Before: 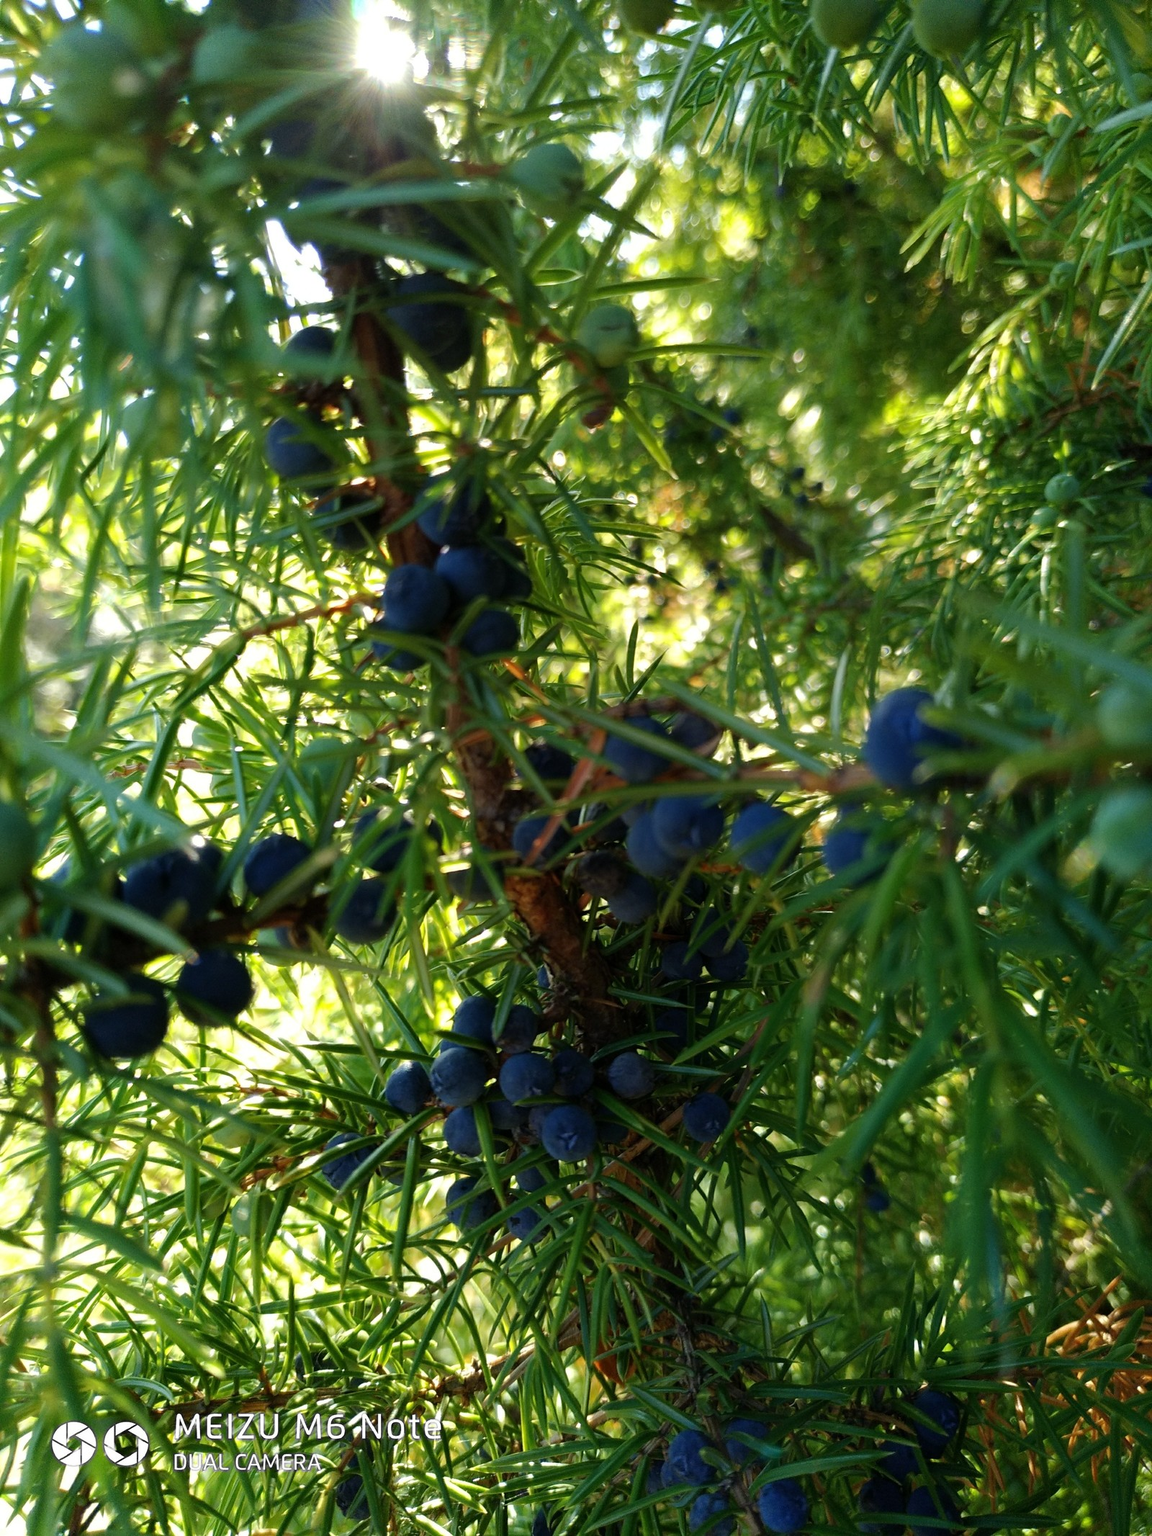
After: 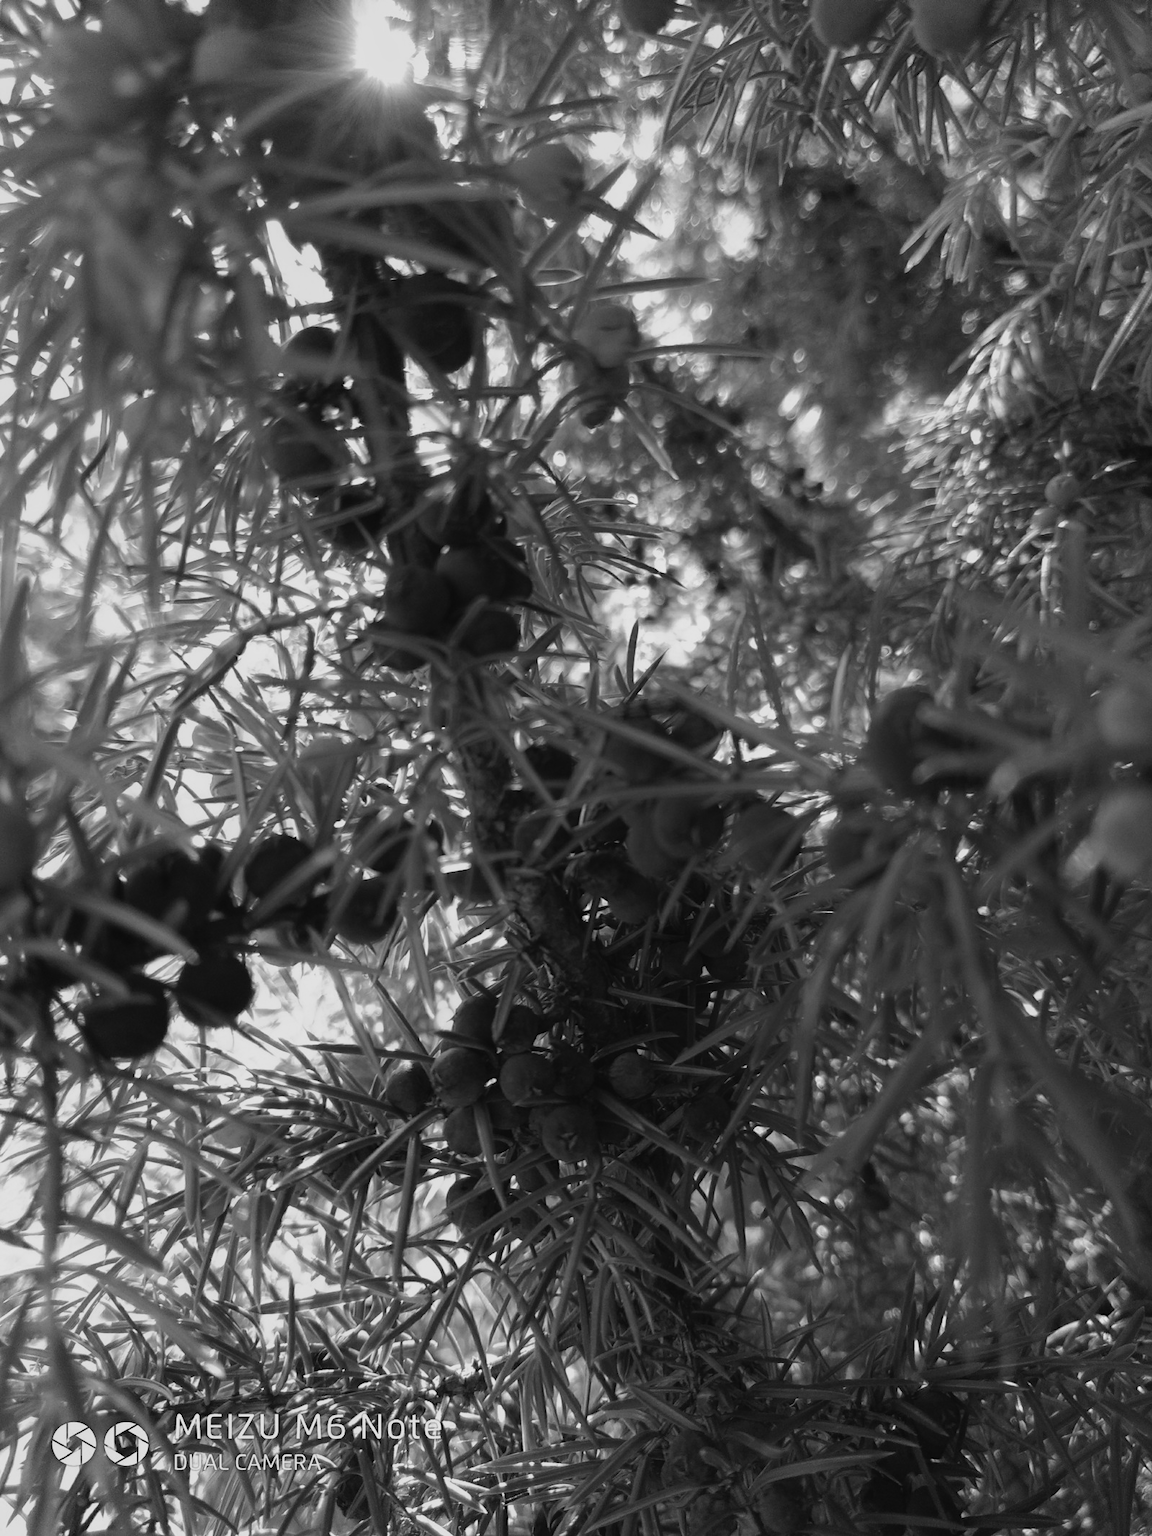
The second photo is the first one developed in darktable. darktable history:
contrast brightness saturation: contrast -0.08, brightness -0.04, saturation -0.11
monochrome: a 26.22, b 42.67, size 0.8
